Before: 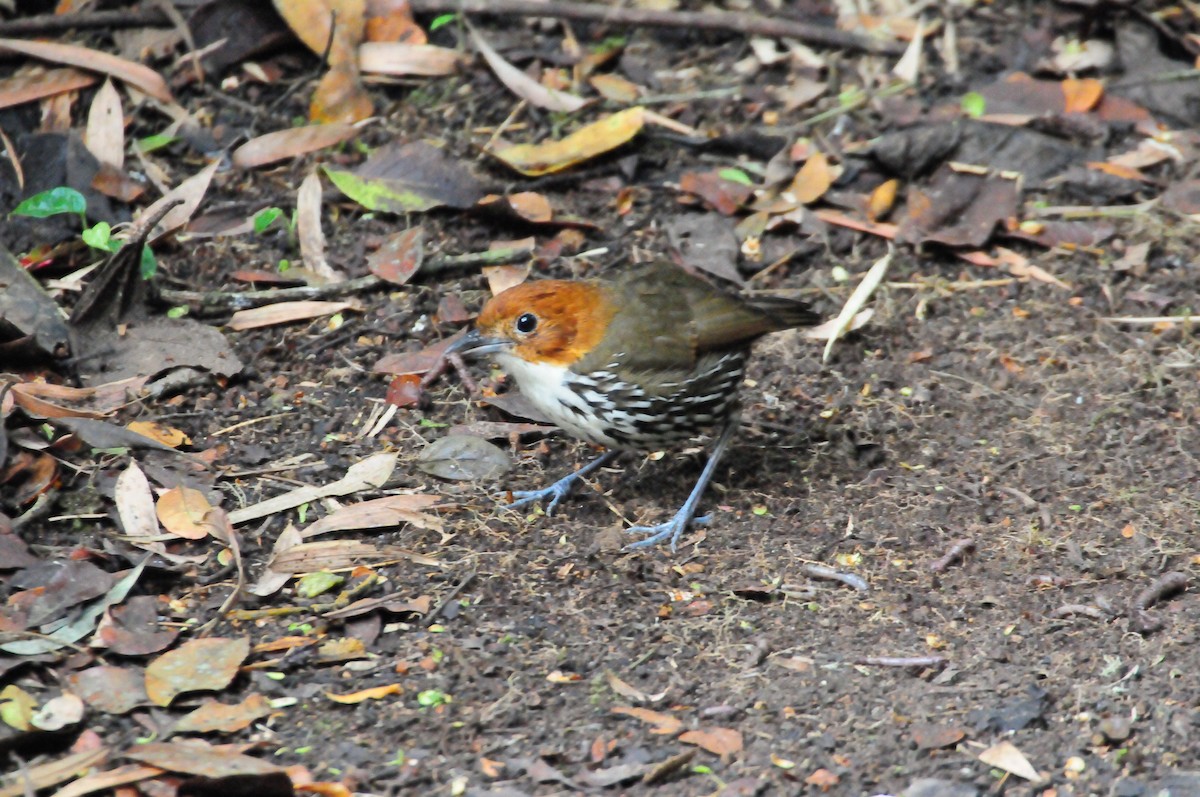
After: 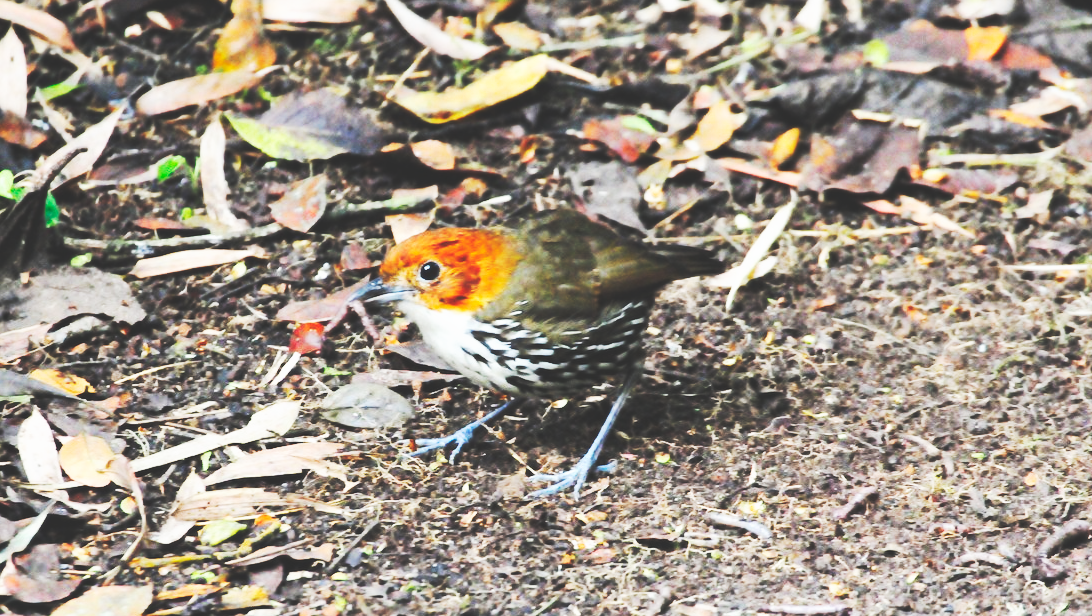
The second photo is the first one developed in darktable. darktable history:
exposure: black level correction -0.015, exposure -0.5 EV, compensate highlight preservation false
crop: left 8.155%, top 6.611%, bottom 15.385%
base curve: curves: ch0 [(0, 0.015) (0.085, 0.116) (0.134, 0.298) (0.19, 0.545) (0.296, 0.764) (0.599, 0.982) (1, 1)], preserve colors none
